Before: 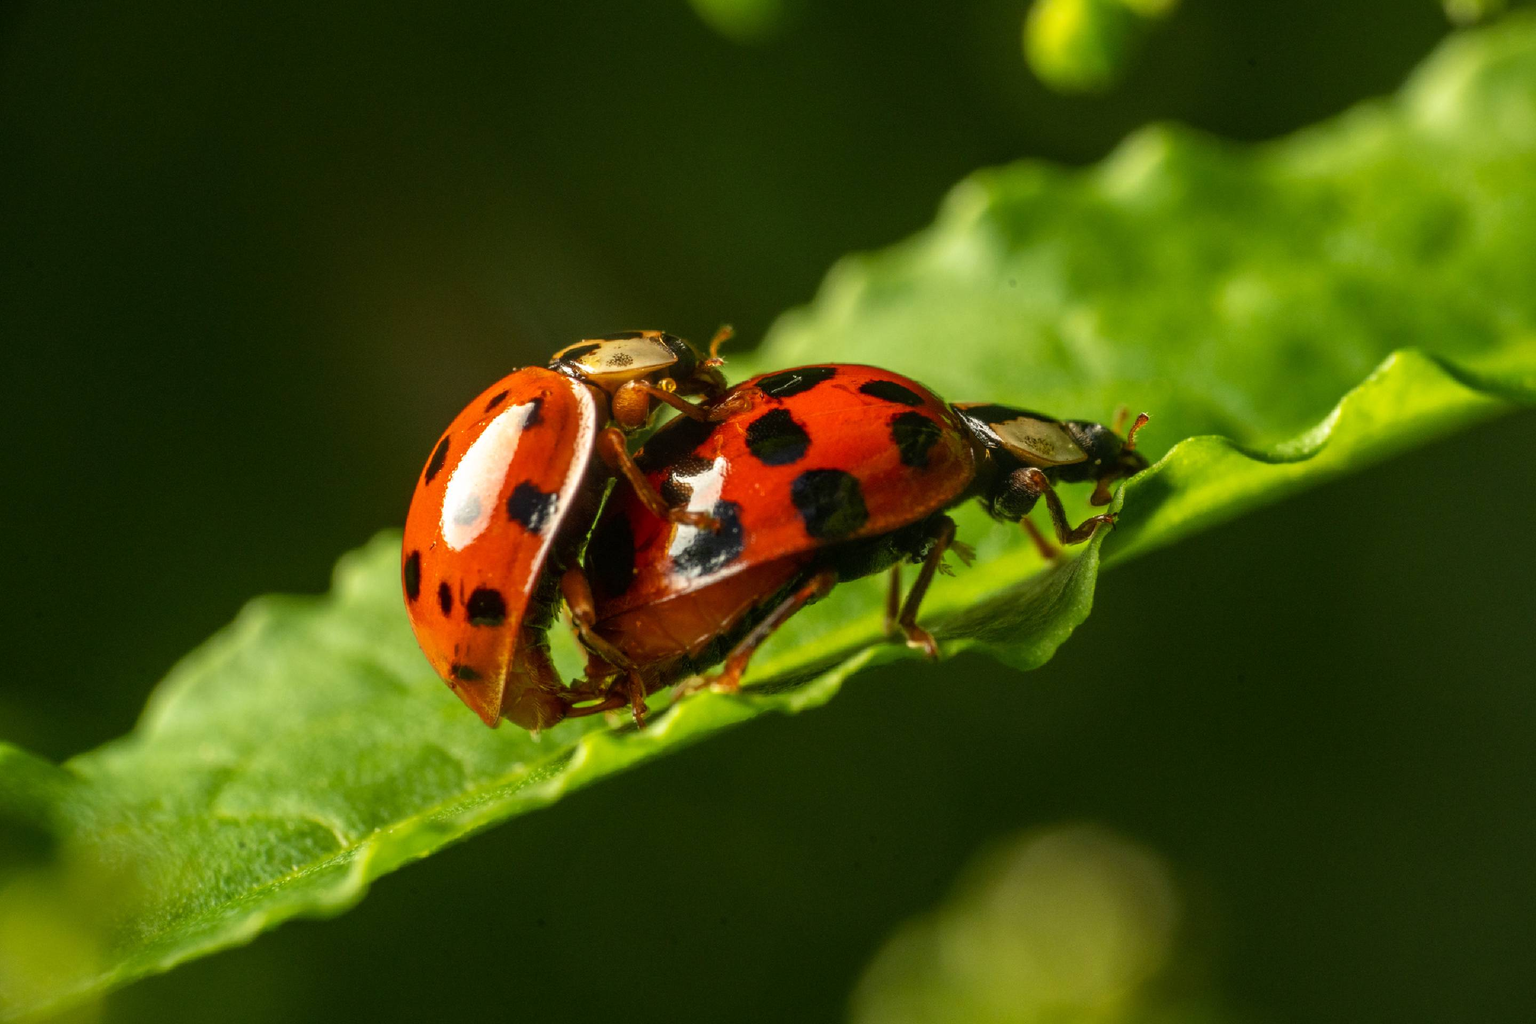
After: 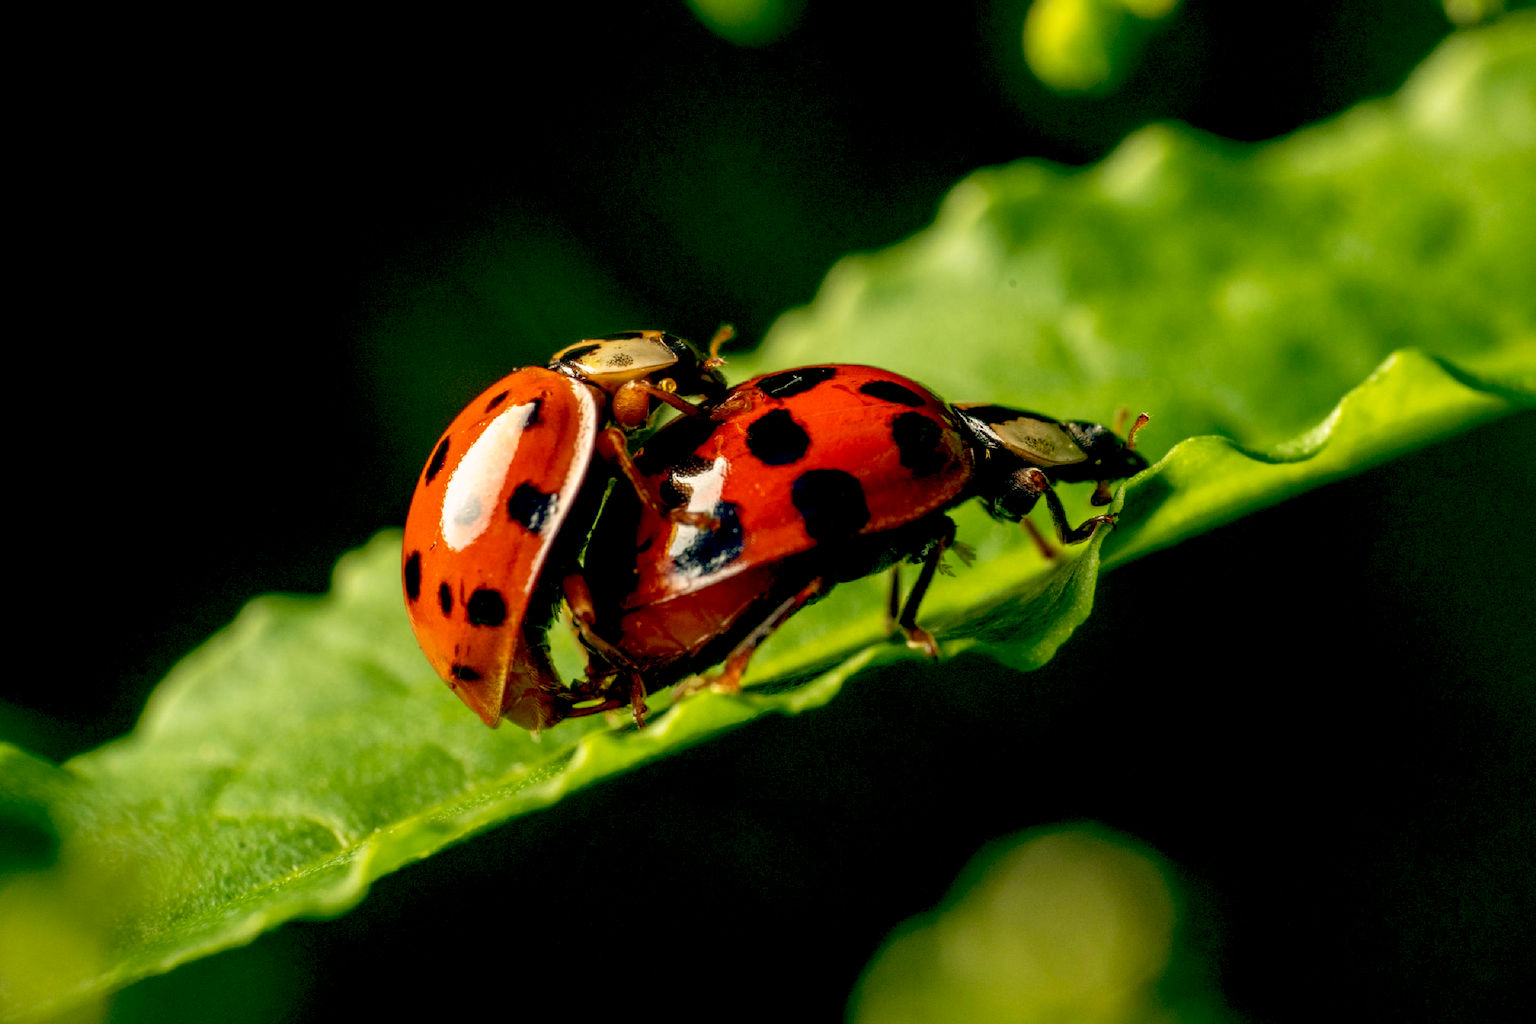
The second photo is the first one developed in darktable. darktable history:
color balance: lift [0.975, 0.993, 1, 1.015], gamma [1.1, 1, 1, 0.945], gain [1, 1.04, 1, 0.95]
